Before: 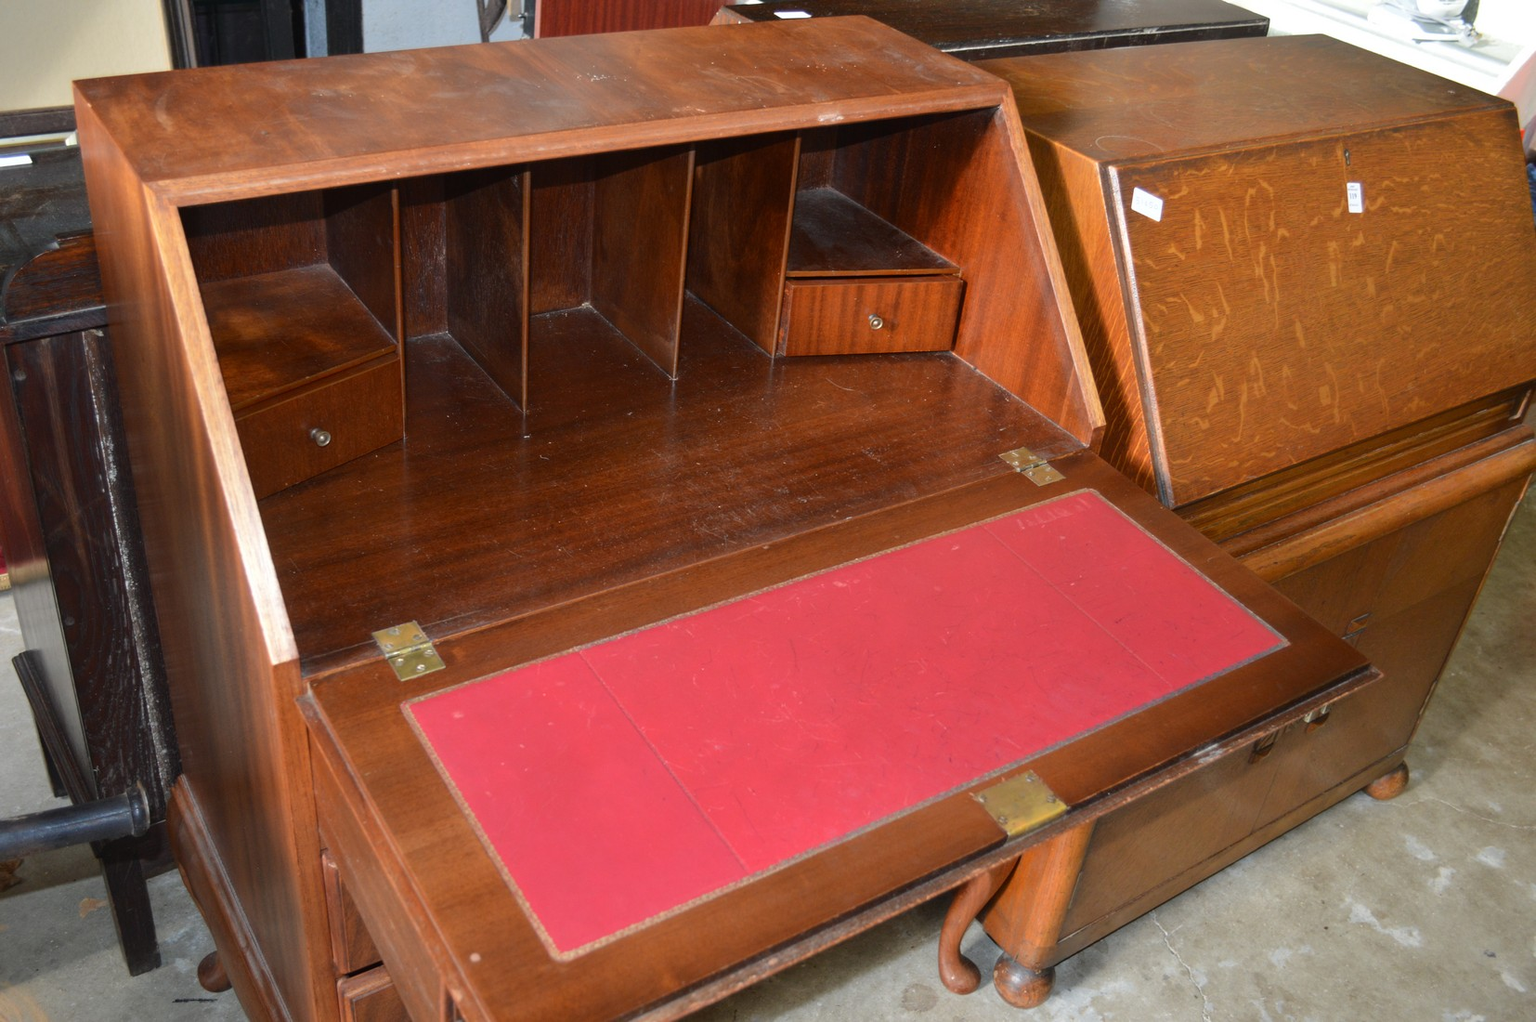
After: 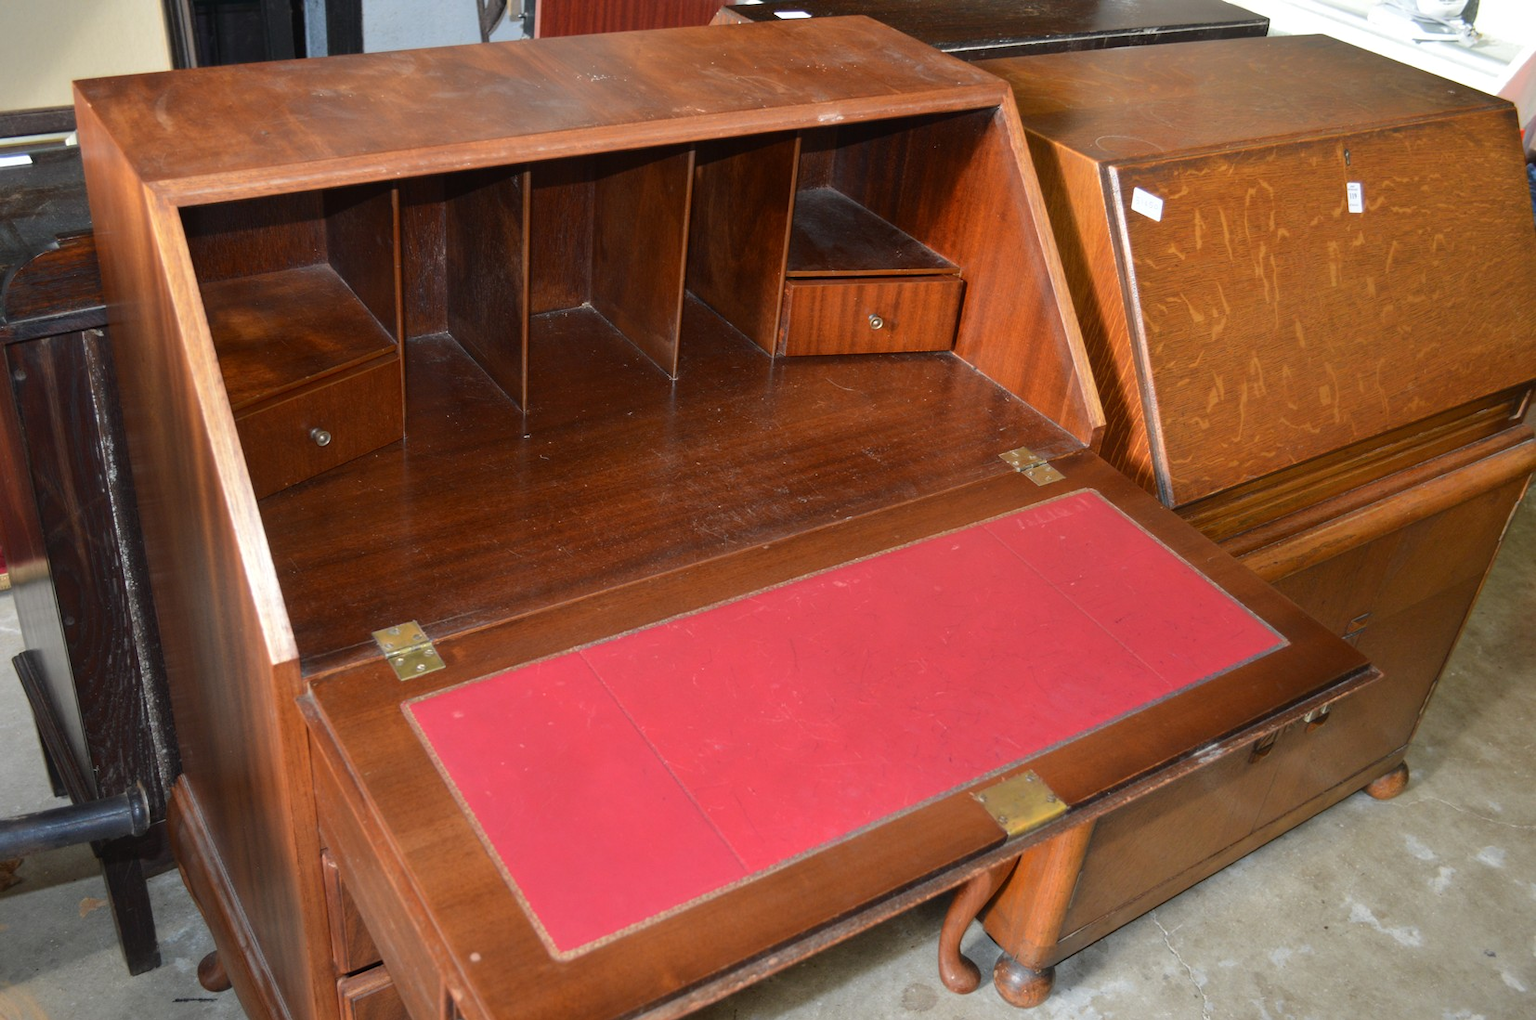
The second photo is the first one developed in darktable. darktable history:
tone equalizer: mask exposure compensation -0.485 EV
crop: bottom 0.058%
